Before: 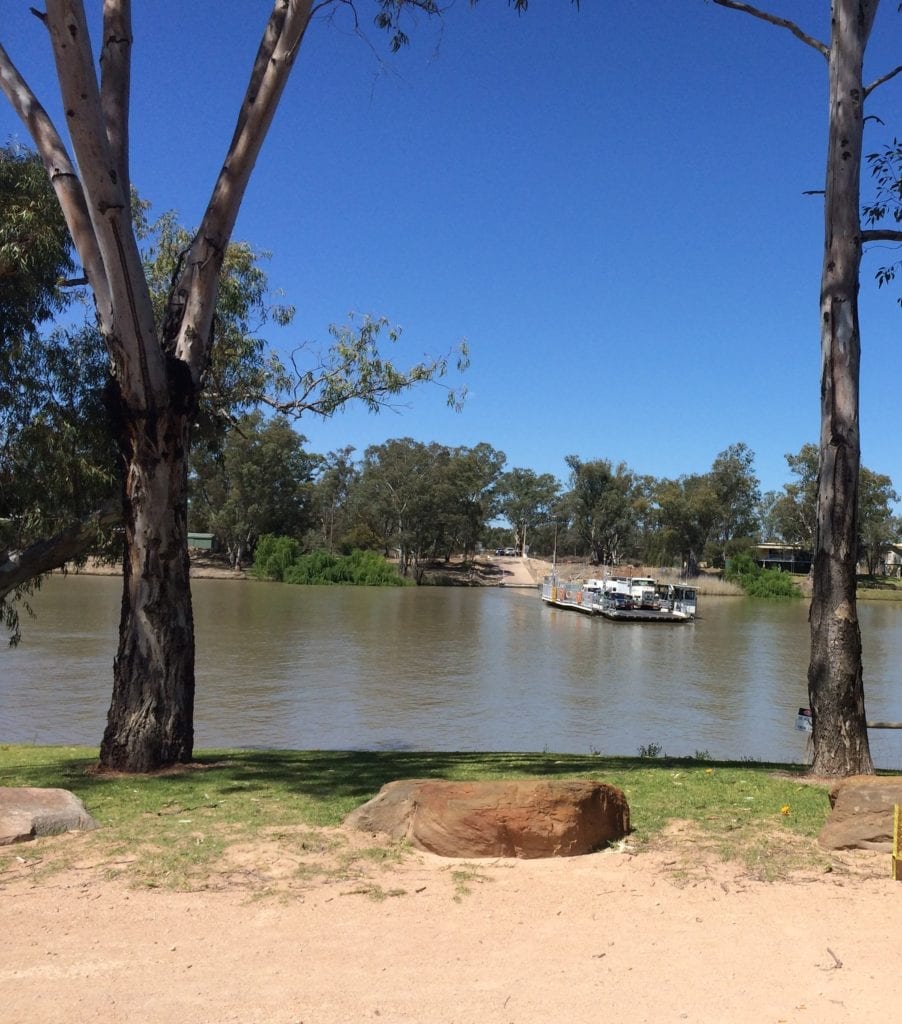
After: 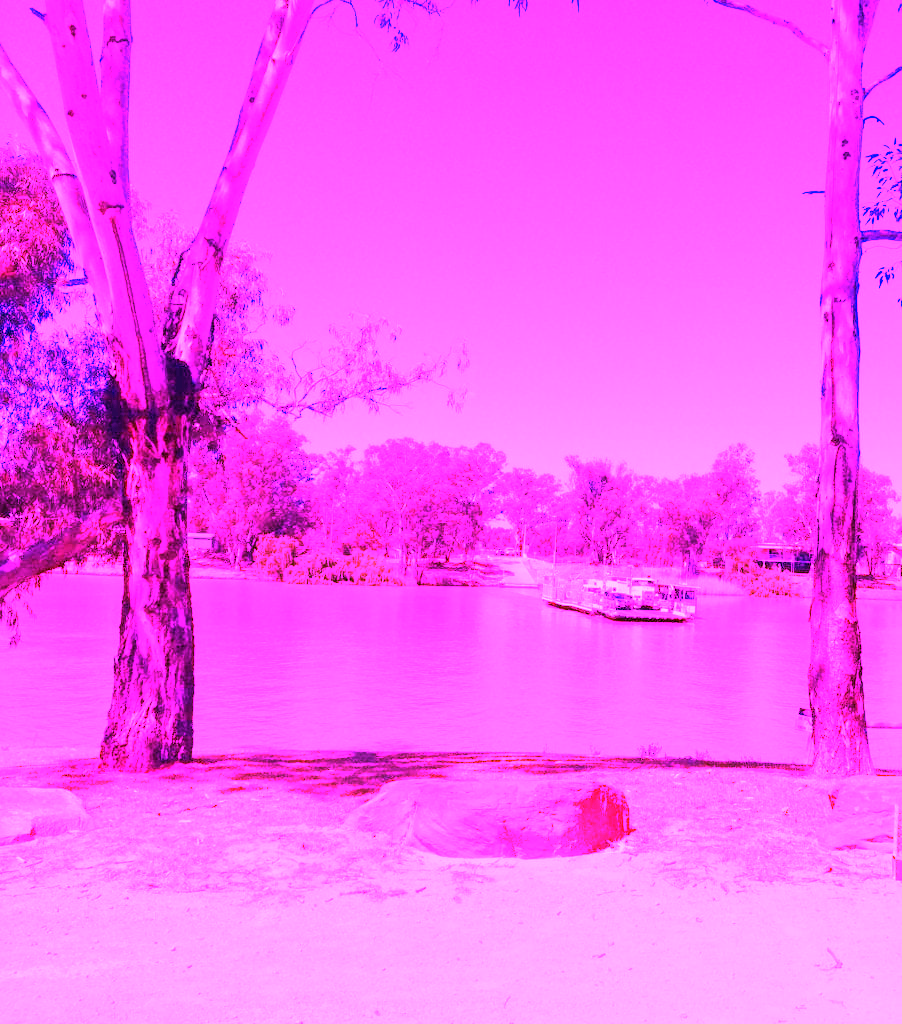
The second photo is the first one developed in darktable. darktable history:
white balance: red 8, blue 8
exposure: black level correction 0, exposure -0.721 EV, compensate highlight preservation false
